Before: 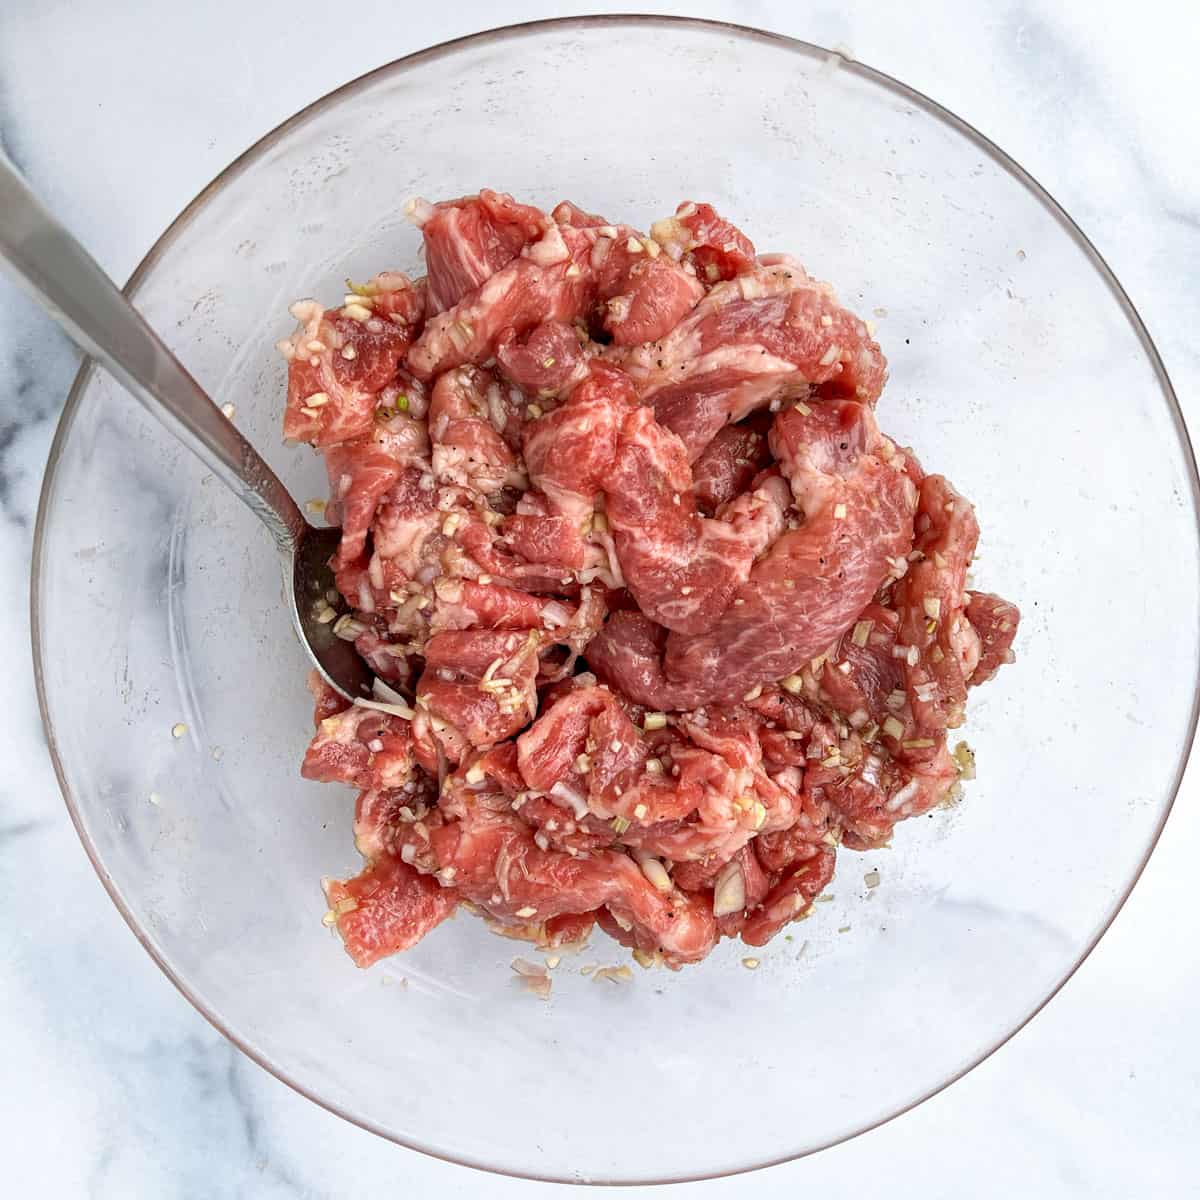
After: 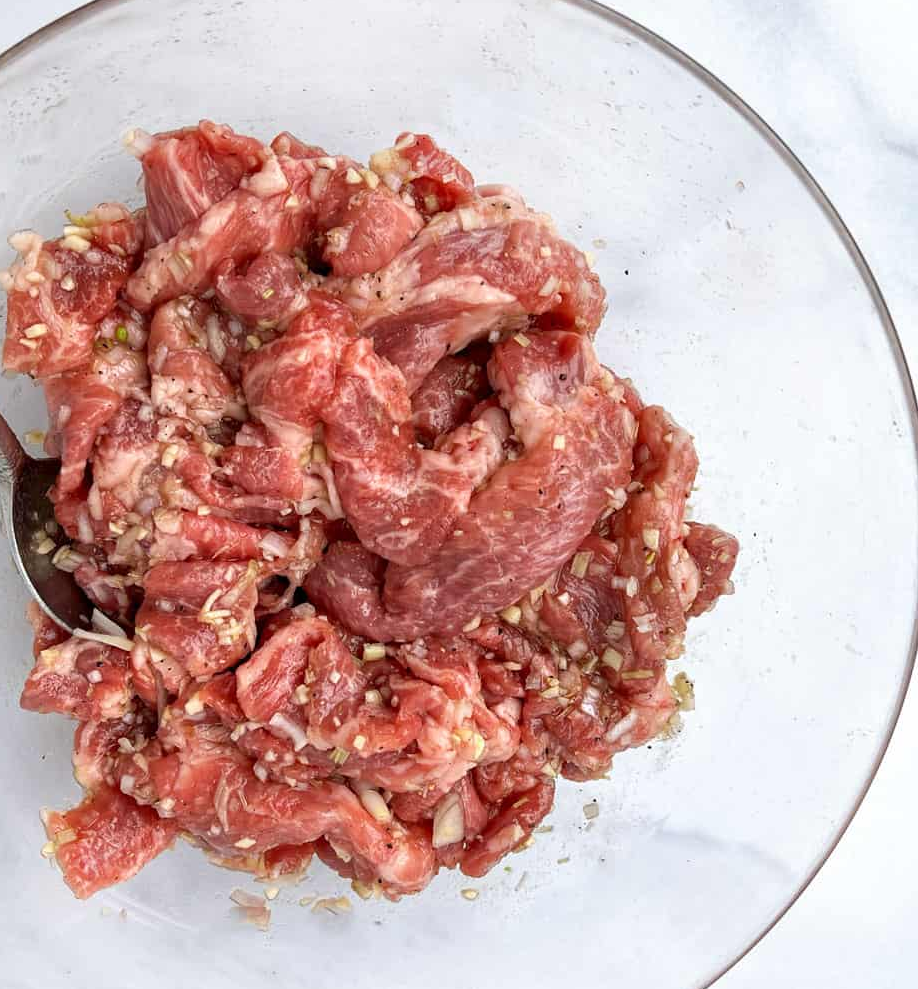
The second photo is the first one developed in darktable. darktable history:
crop: left 23.441%, top 5.818%, bottom 11.689%
